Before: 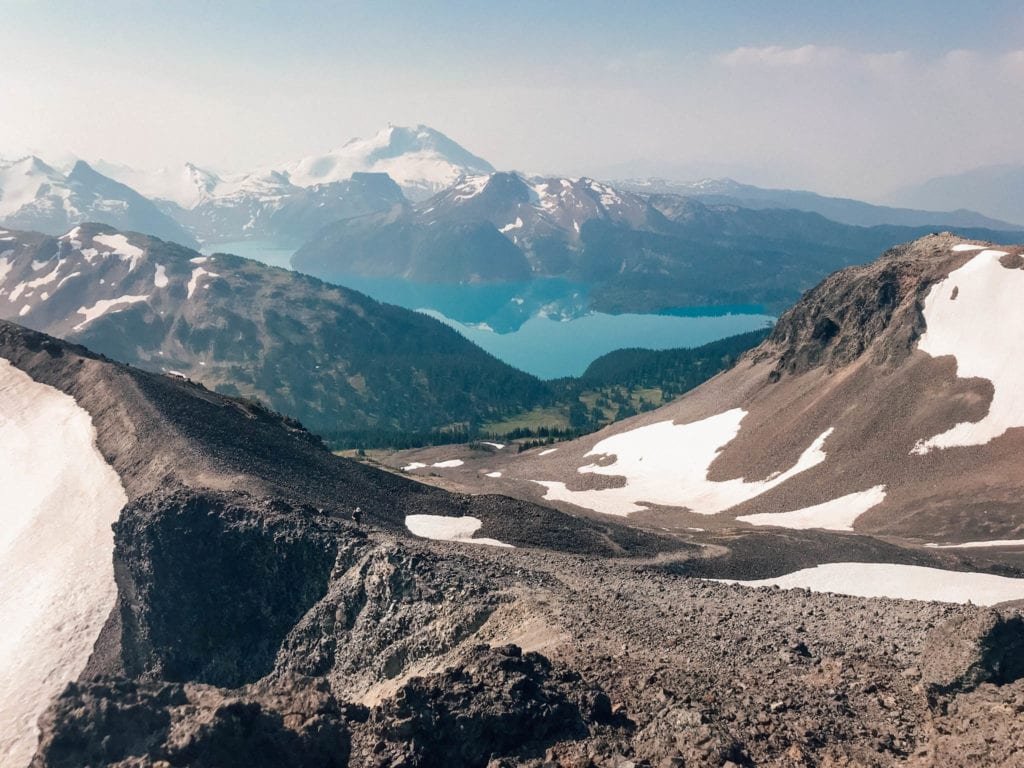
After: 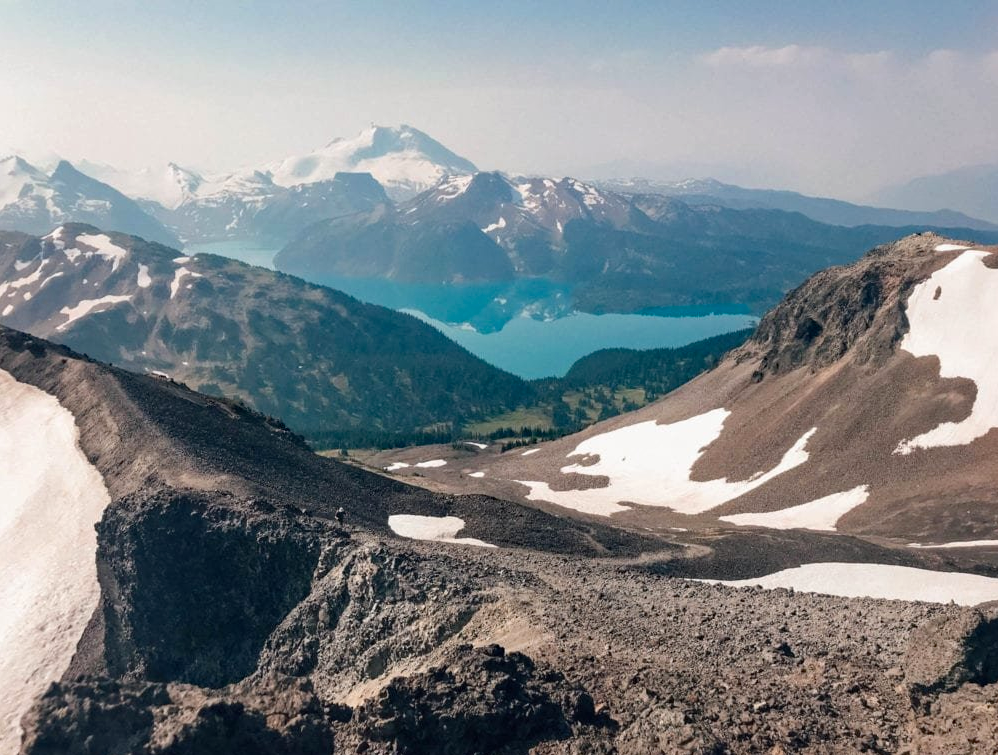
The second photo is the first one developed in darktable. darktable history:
haze removal: adaptive false
crop and rotate: left 1.746%, right 0.707%, bottom 1.688%
